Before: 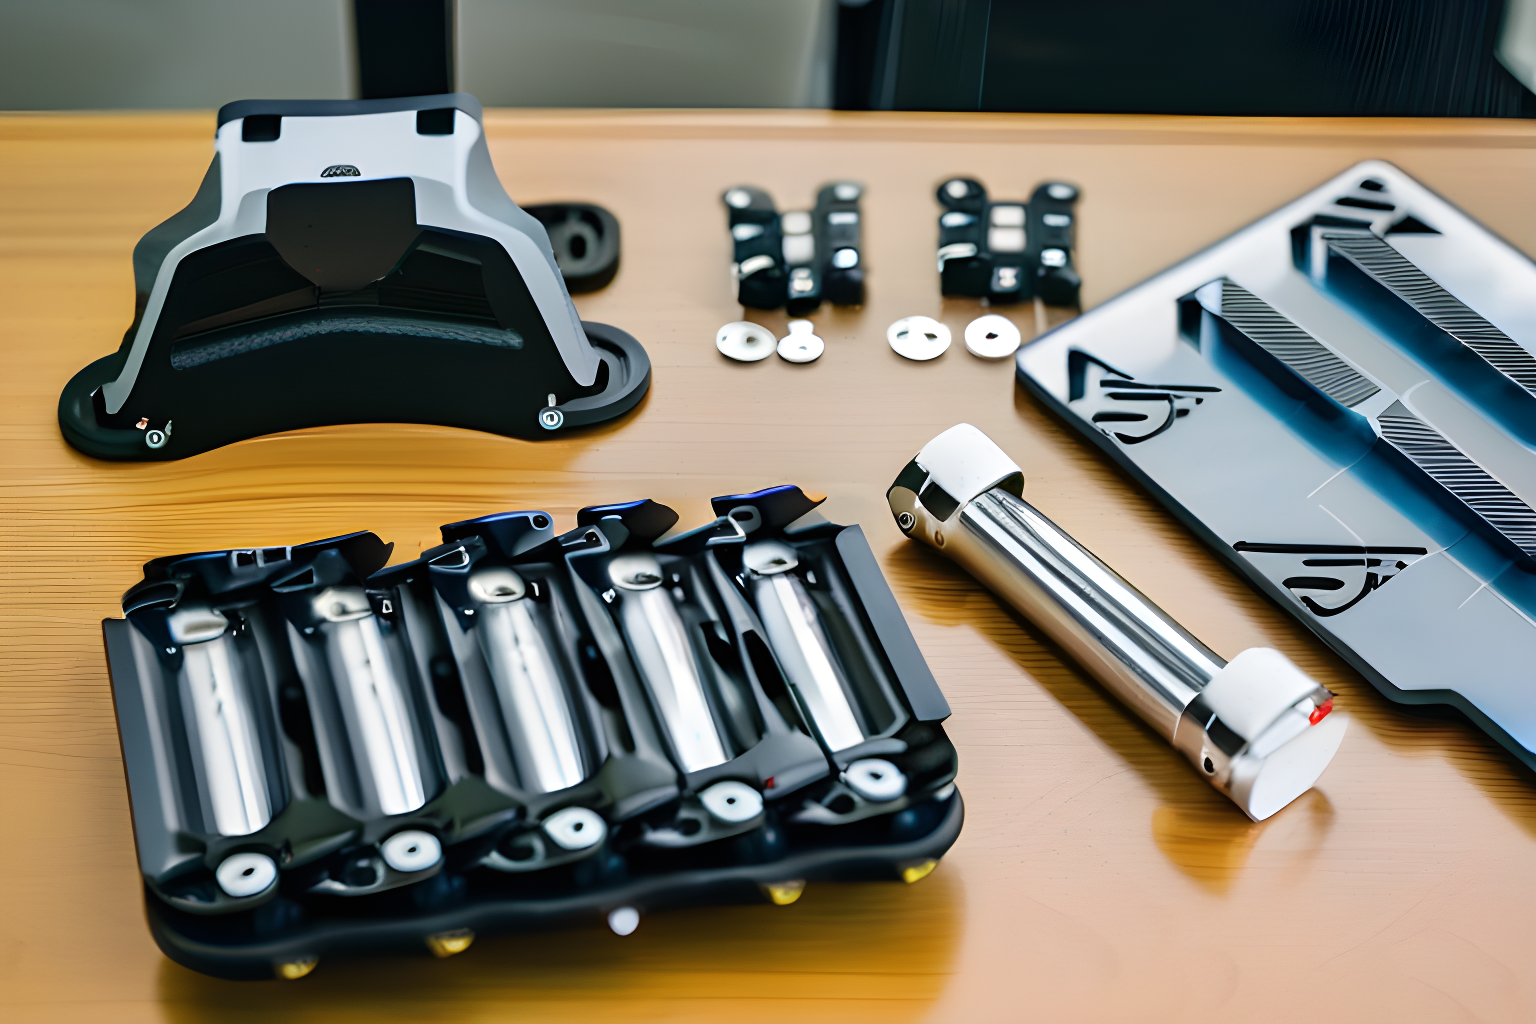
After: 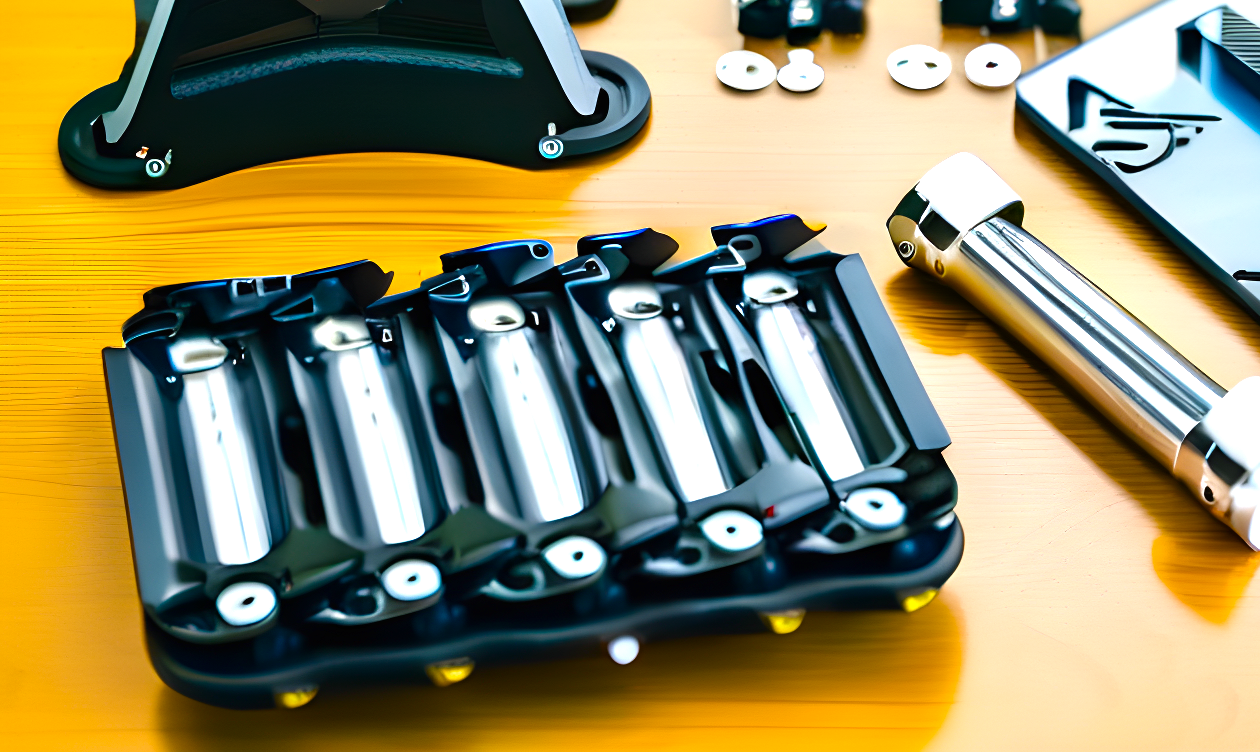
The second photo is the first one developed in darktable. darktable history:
crop: top 26.531%, right 17.959%
color zones: mix -62.47%
color balance rgb: linear chroma grading › global chroma 20%, perceptual saturation grading › global saturation 25%, perceptual brilliance grading › global brilliance 20%, global vibrance 20%
